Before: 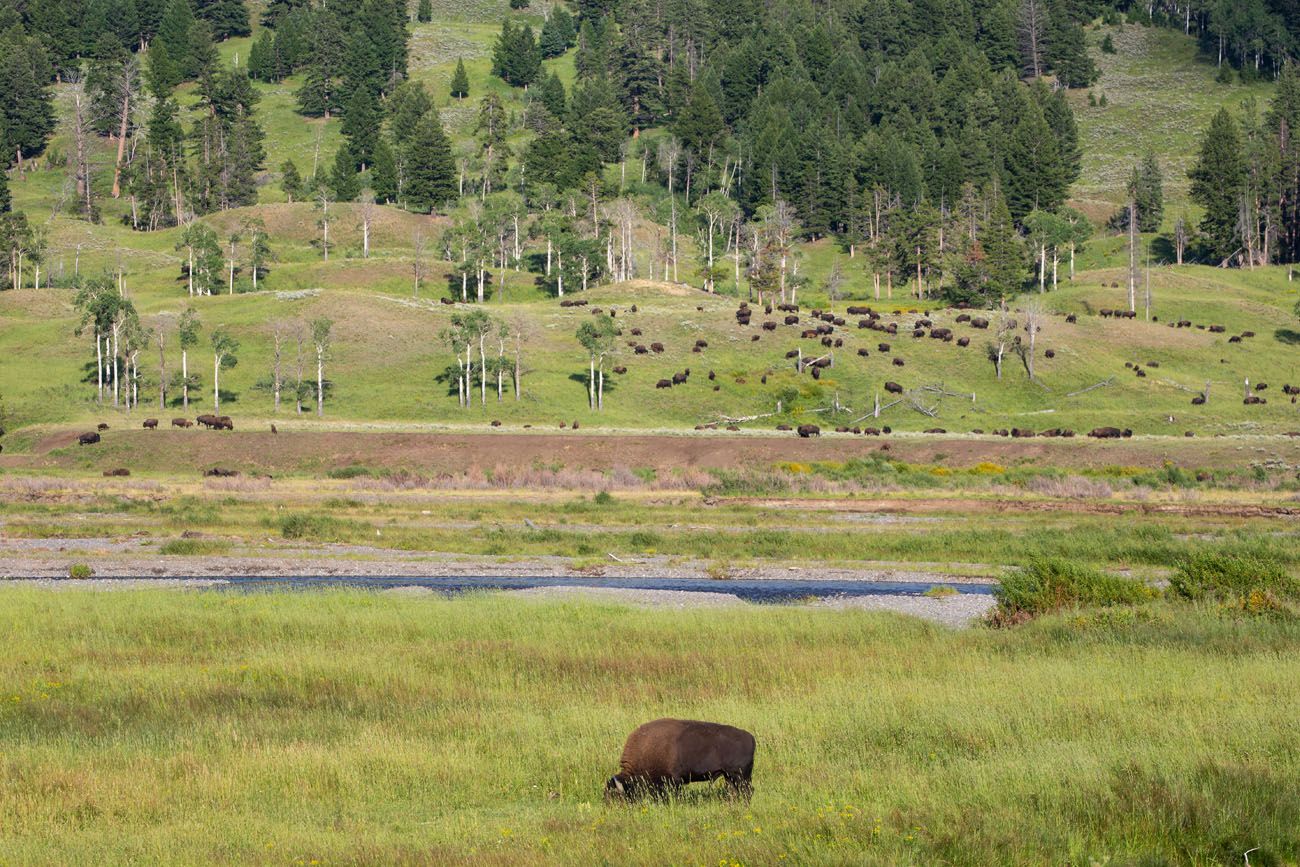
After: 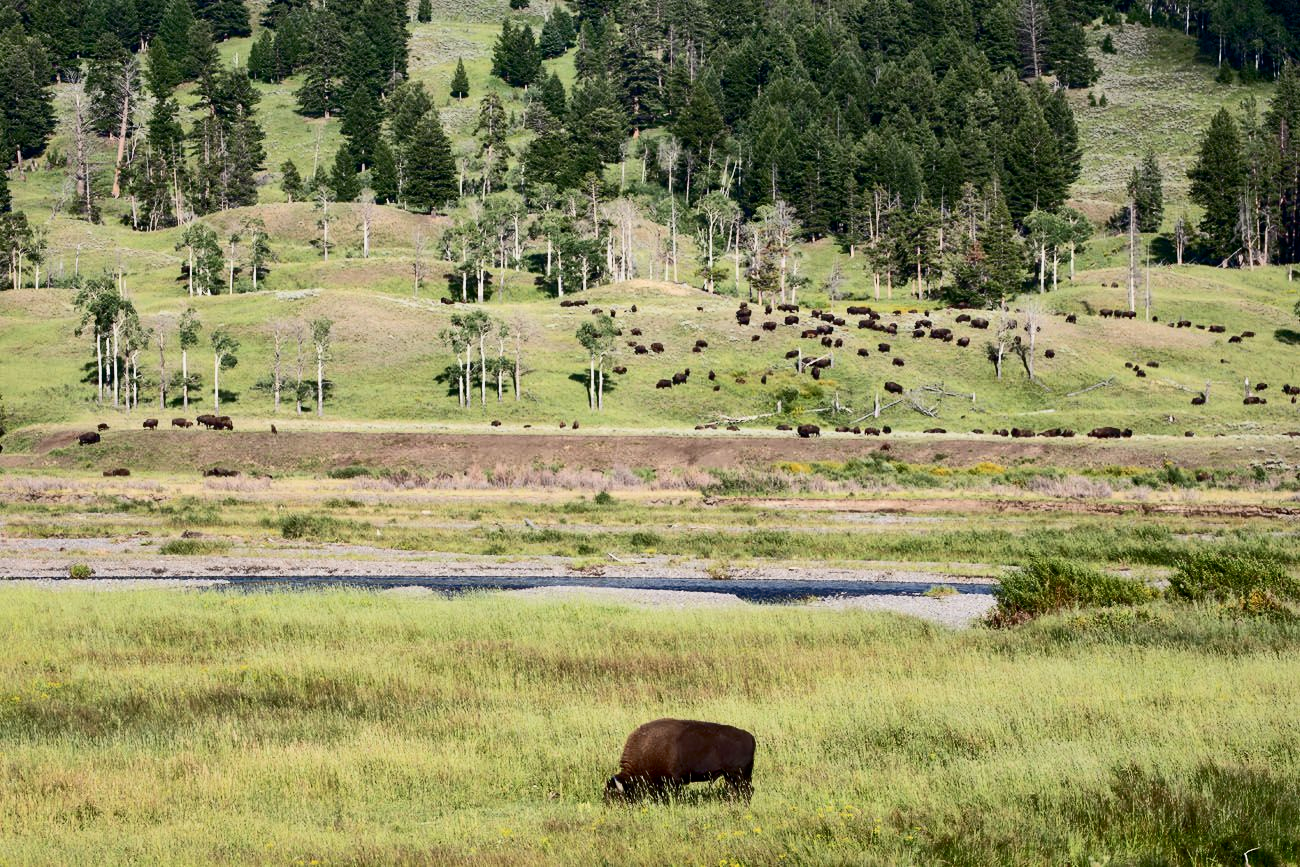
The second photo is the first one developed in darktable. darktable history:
exposure: compensate exposure bias true, compensate highlight preservation false
shadows and highlights: on, module defaults
contrast brightness saturation: contrast 0.498, saturation -0.081
filmic rgb: black relative exposure -8.01 EV, white relative exposure 3.99 EV, hardness 4.11, contrast 0.999
